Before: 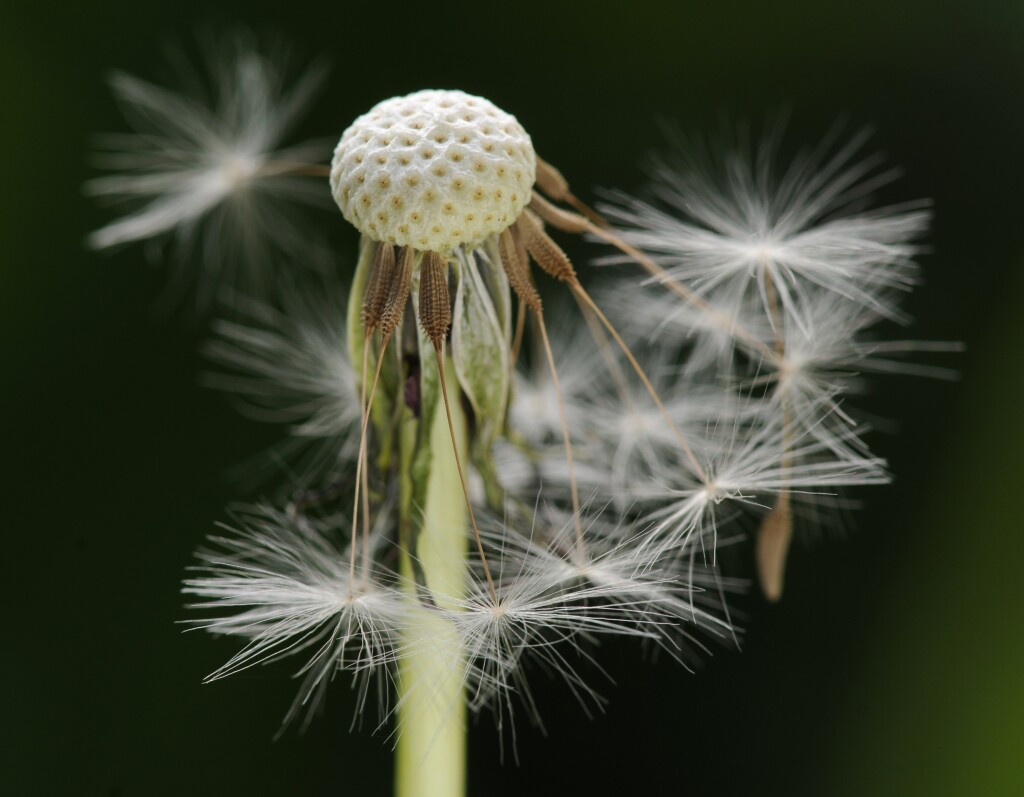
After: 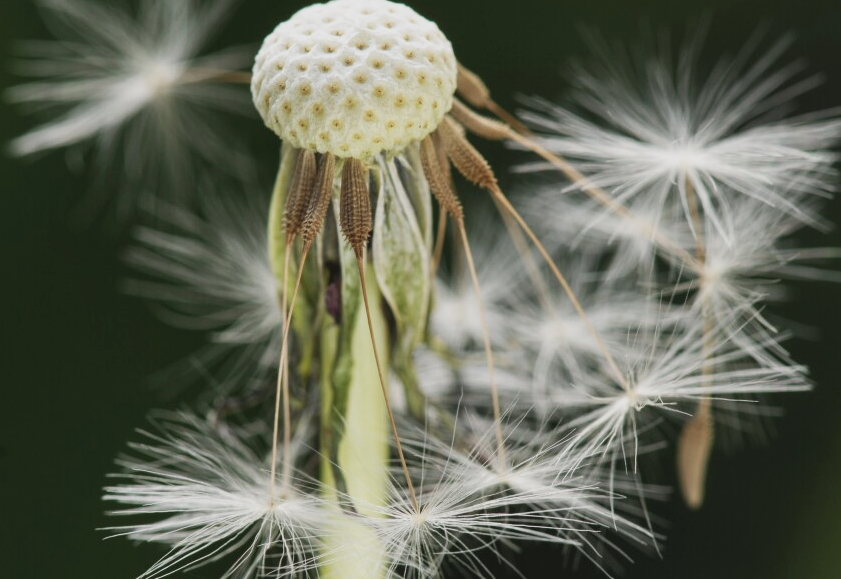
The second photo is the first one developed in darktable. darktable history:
base curve: curves: ch0 [(0, 0) (0.088, 0.125) (0.176, 0.251) (0.354, 0.501) (0.613, 0.749) (1, 0.877)], preserve colors none
crop: left 7.79%, top 11.78%, right 10.08%, bottom 15.453%
local contrast: highlights 101%, shadows 99%, detail 119%, midtone range 0.2
contrast brightness saturation: contrast -0.099, saturation -0.099
